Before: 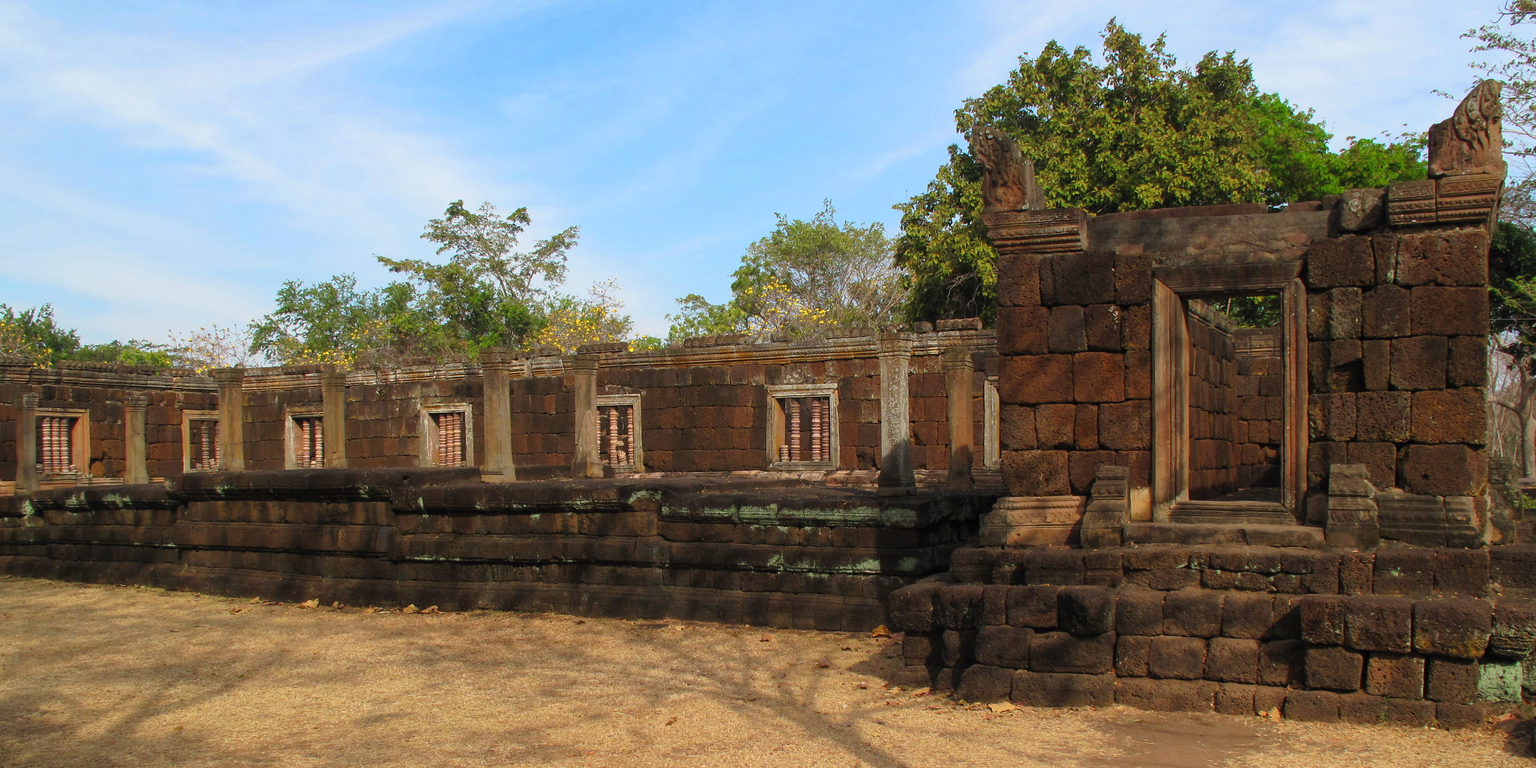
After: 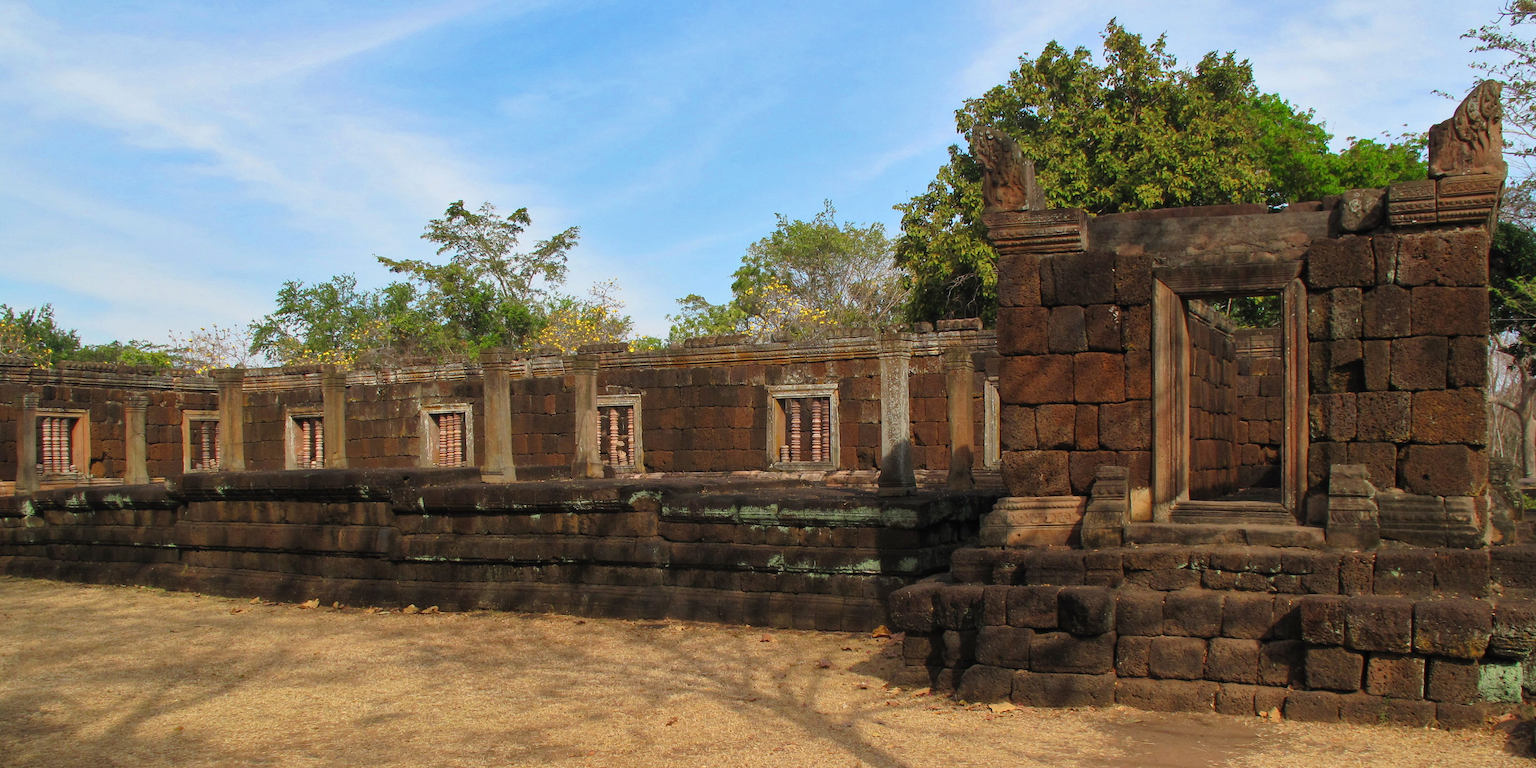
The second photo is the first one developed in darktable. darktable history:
shadows and highlights: shadows 20.96, highlights -37.27, soften with gaussian
